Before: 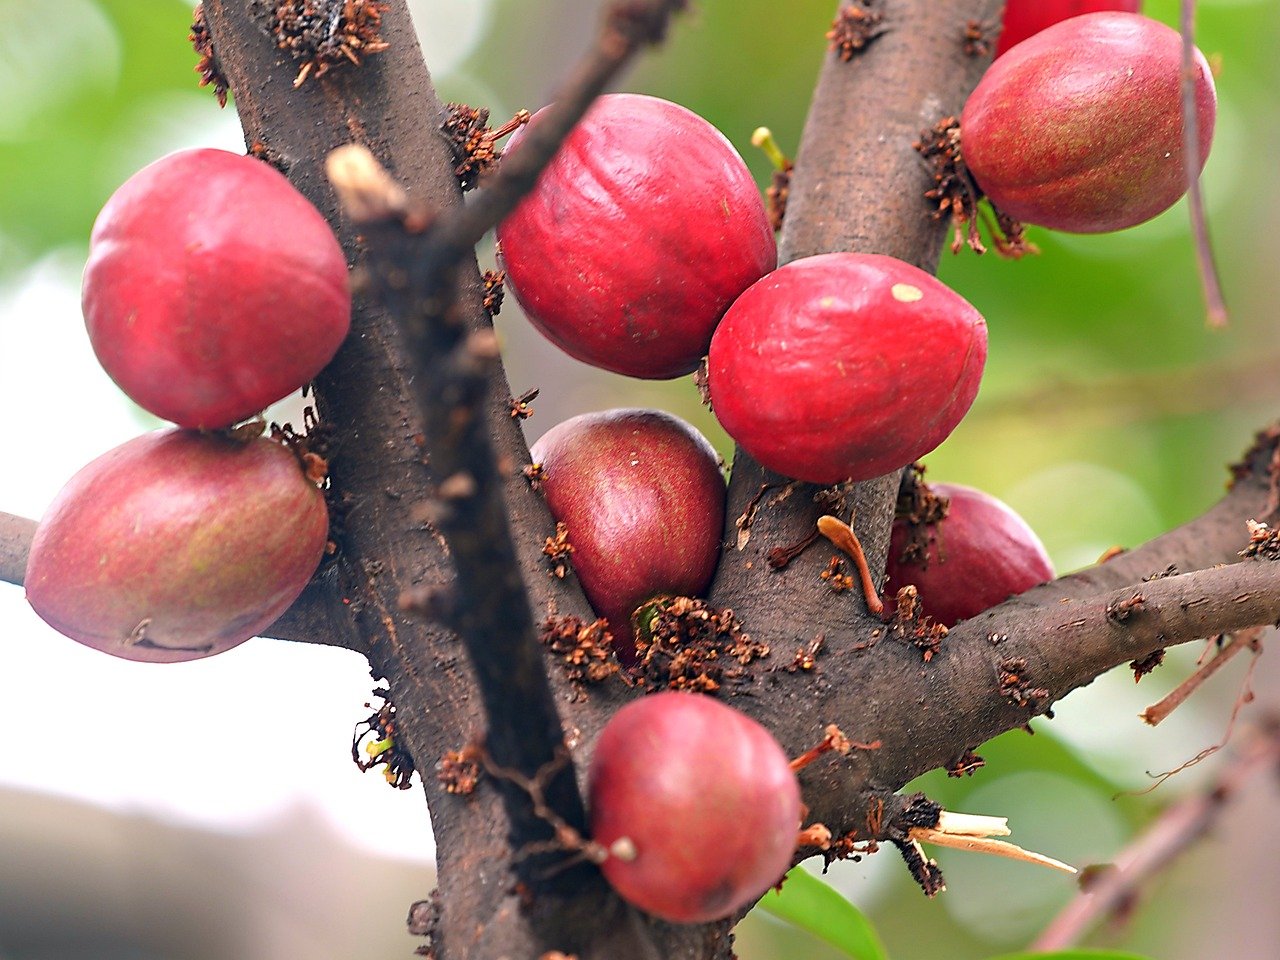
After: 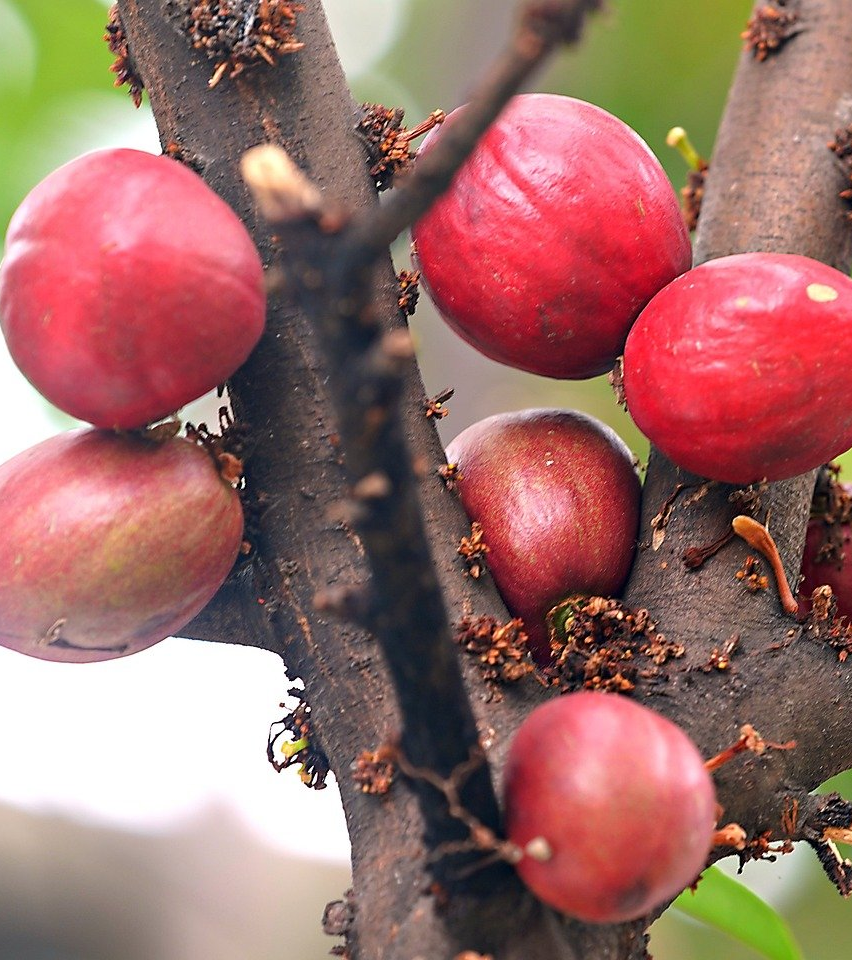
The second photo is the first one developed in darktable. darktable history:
crop and rotate: left 6.65%, right 26.726%
